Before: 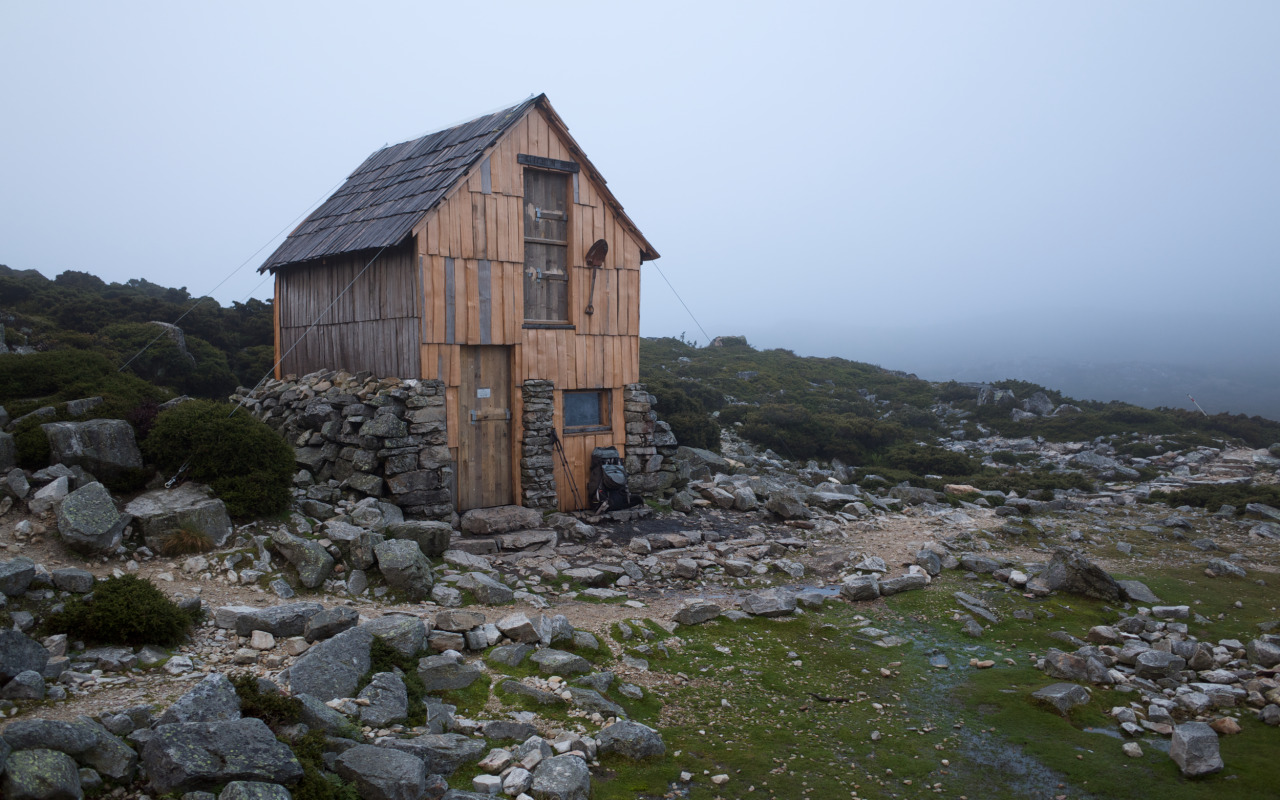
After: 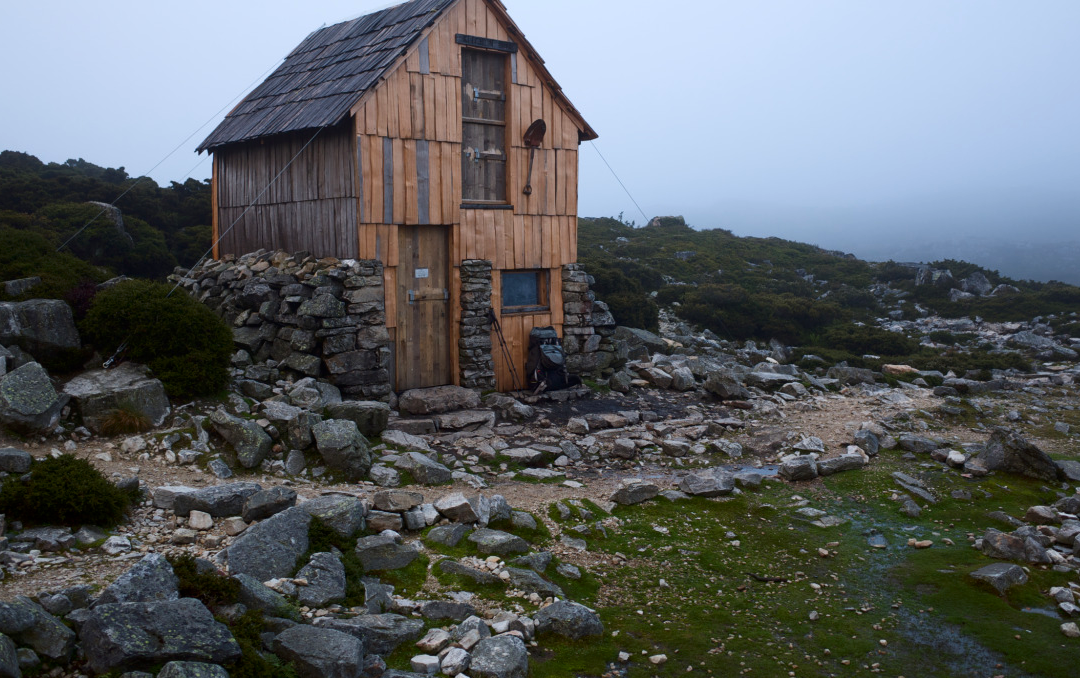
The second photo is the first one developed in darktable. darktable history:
crop and rotate: left 4.905%, top 15.163%, right 10.671%
contrast brightness saturation: contrast 0.129, brightness -0.061, saturation 0.151
